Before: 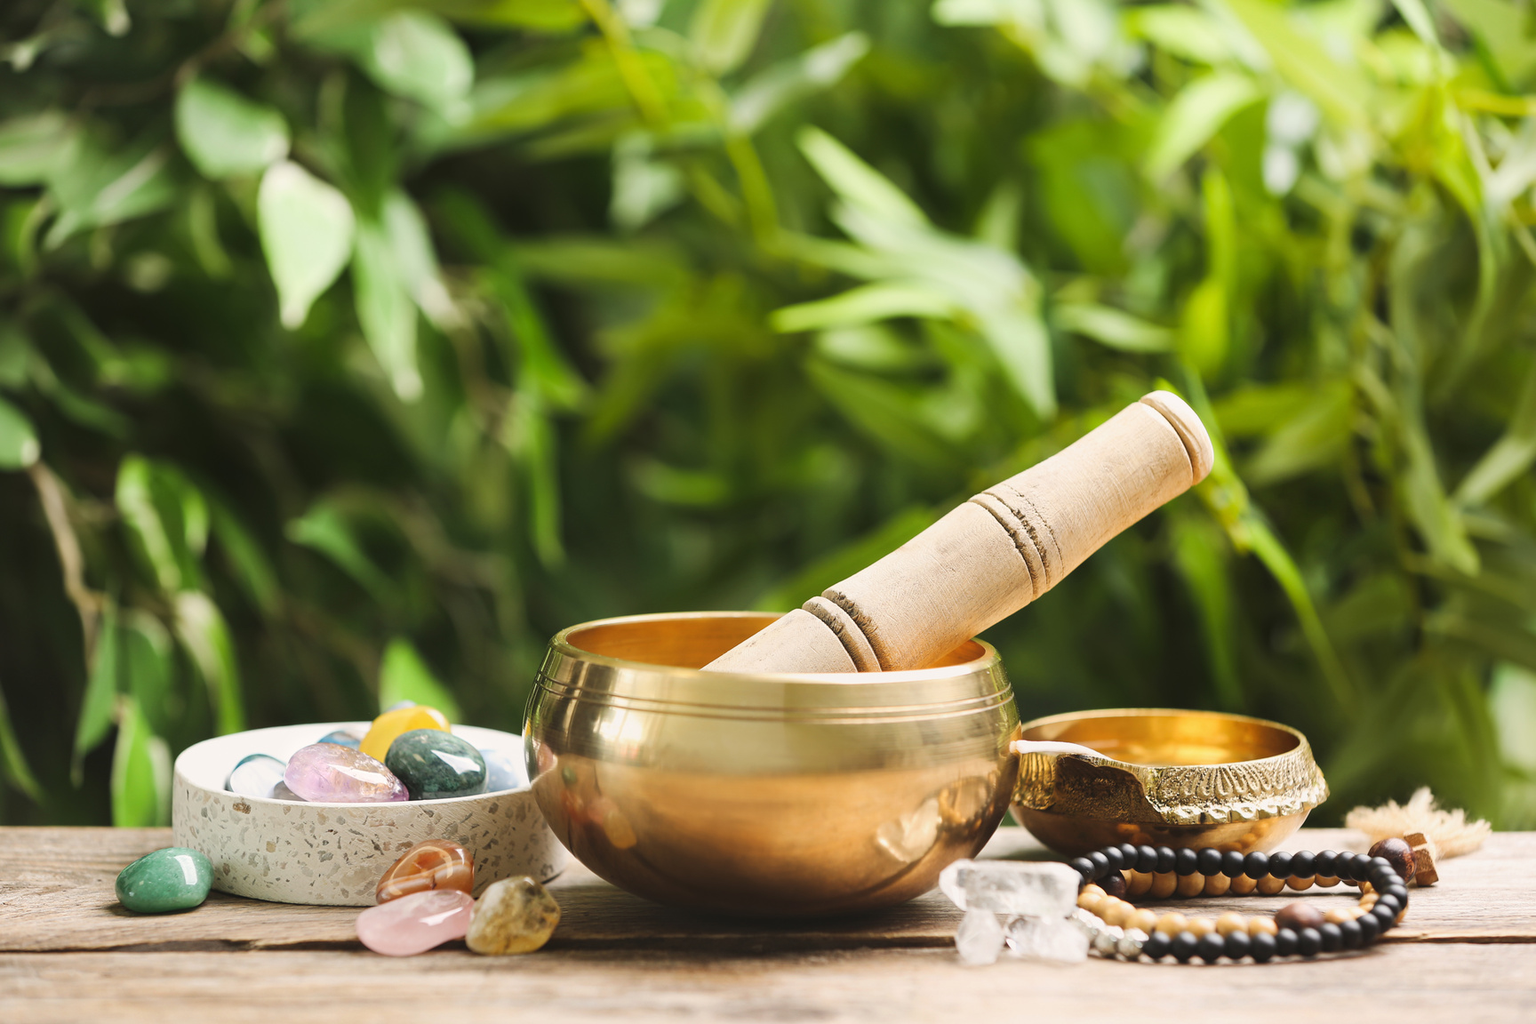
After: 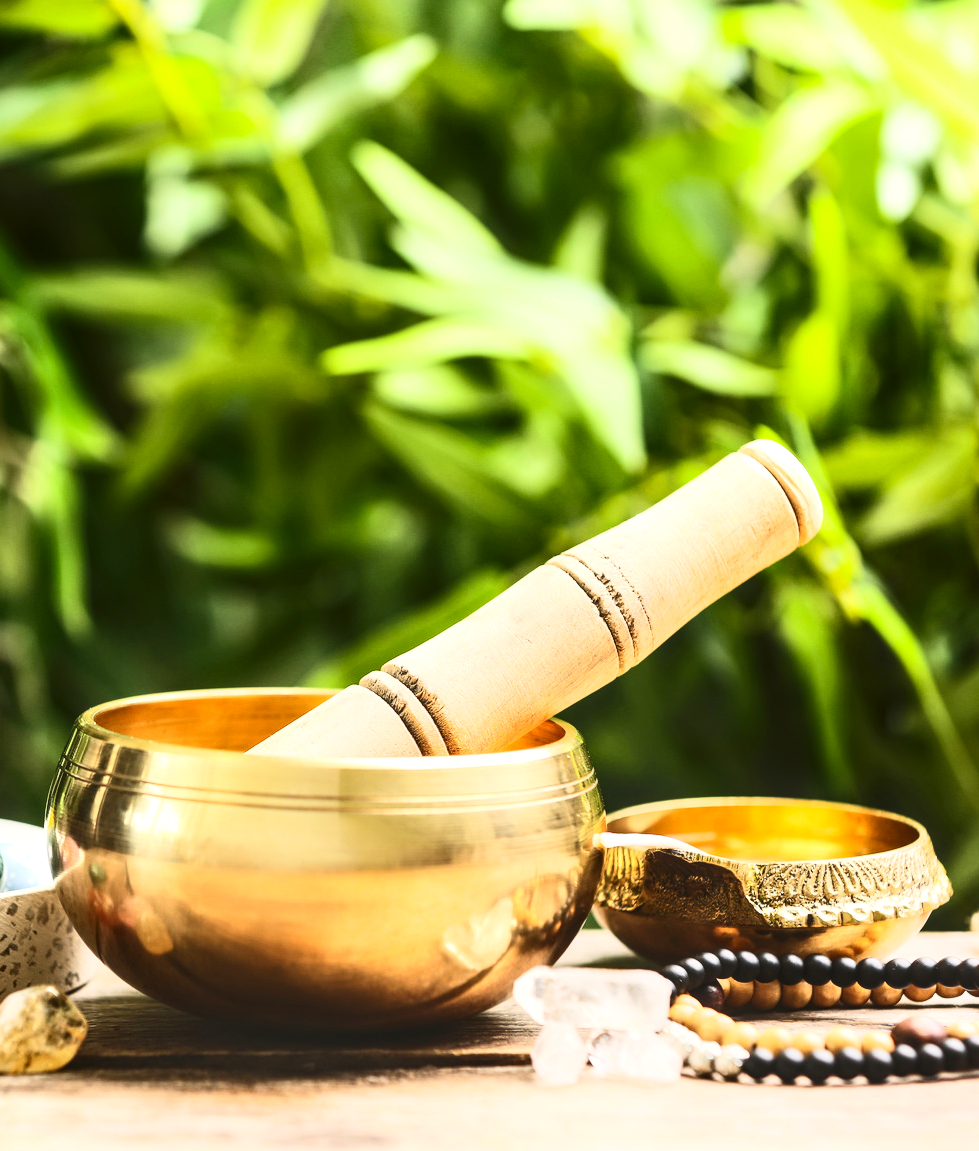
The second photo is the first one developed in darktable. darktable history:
contrast brightness saturation: contrast 0.4, brightness 0.1, saturation 0.21
local contrast: detail 130%
crop: left 31.458%, top 0%, right 11.876%
exposure: black level correction 0, exposure 0.4 EV, compensate exposure bias true, compensate highlight preservation false
